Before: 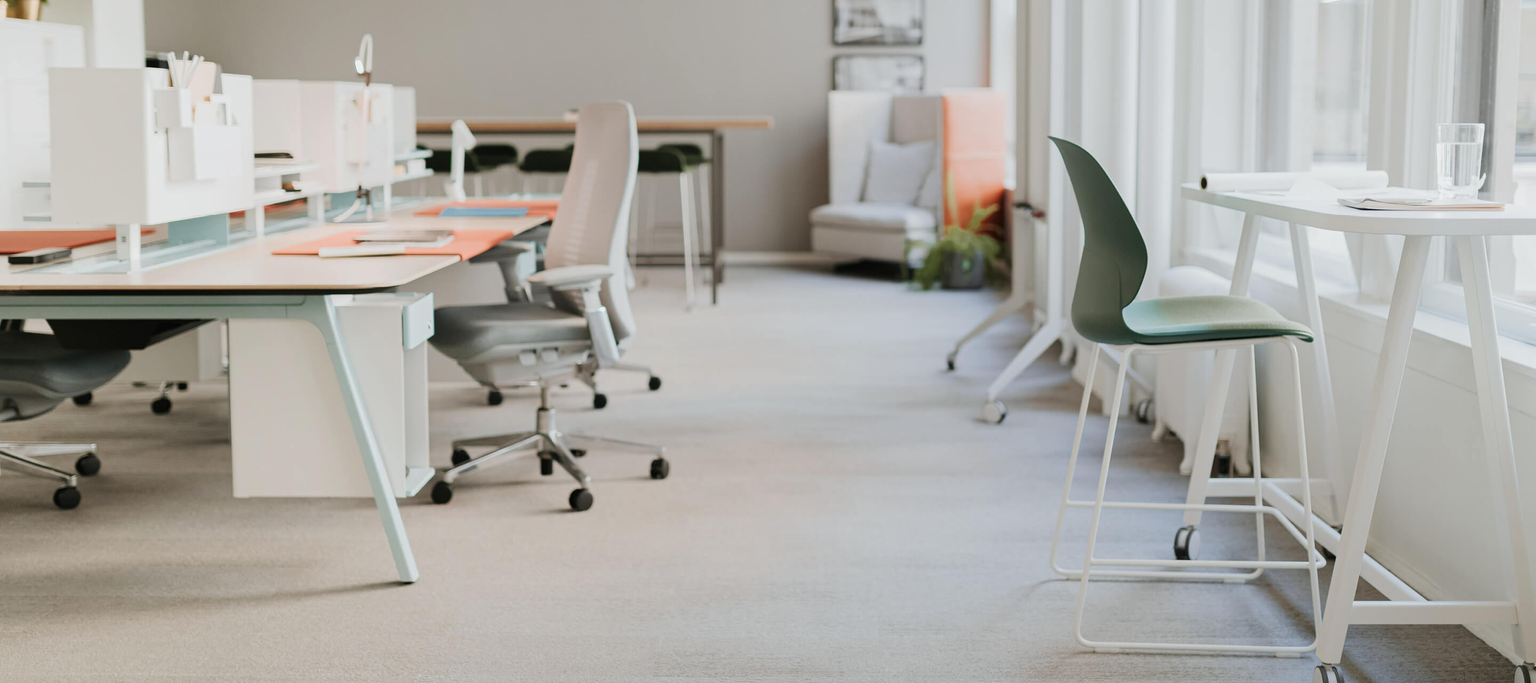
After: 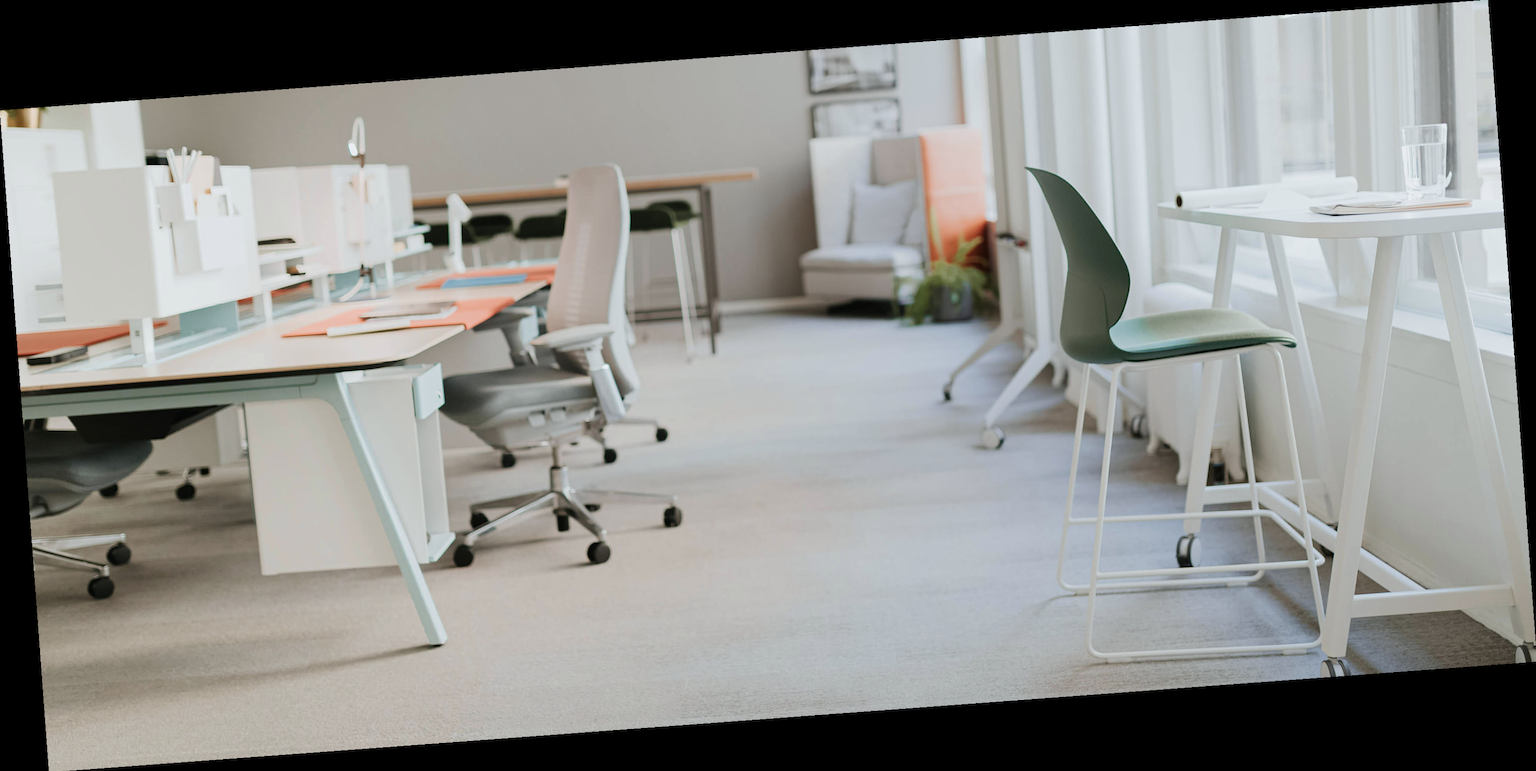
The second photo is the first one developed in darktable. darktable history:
rotate and perspective: rotation -4.25°, automatic cropping off
white balance: red 0.986, blue 1.01
